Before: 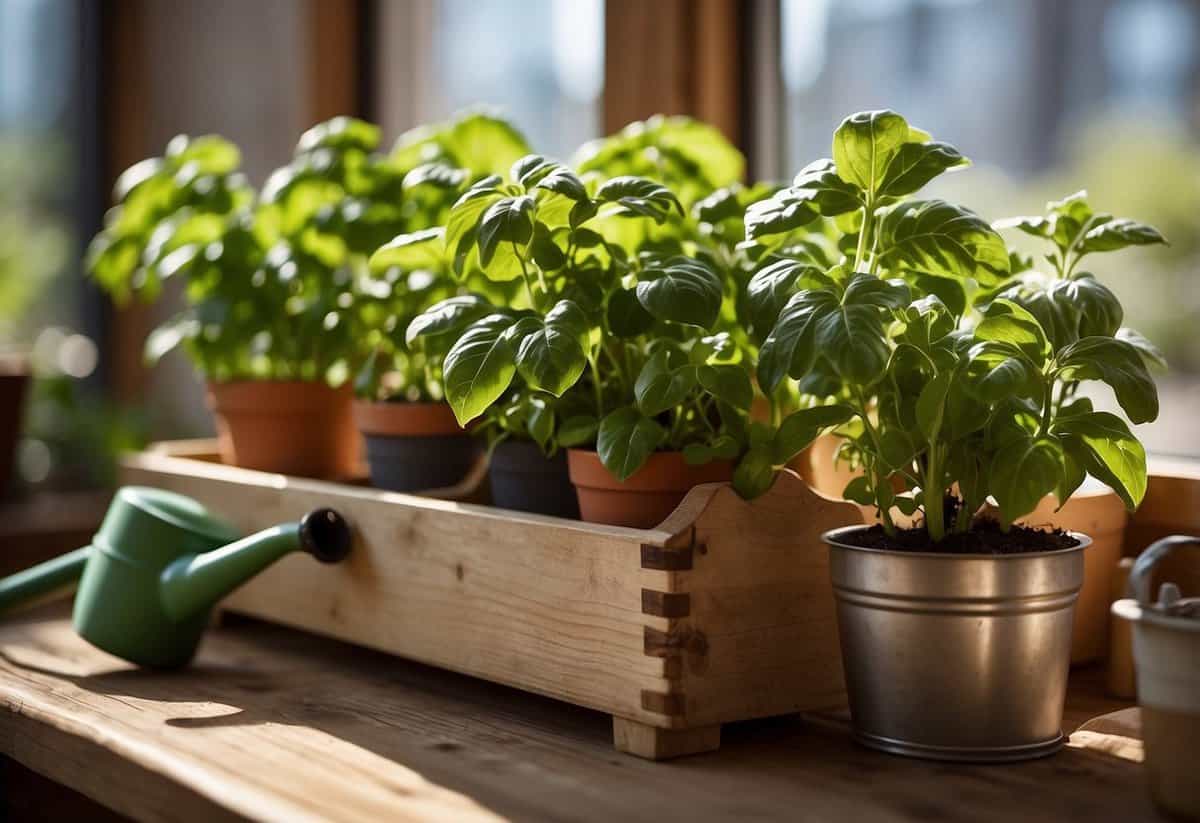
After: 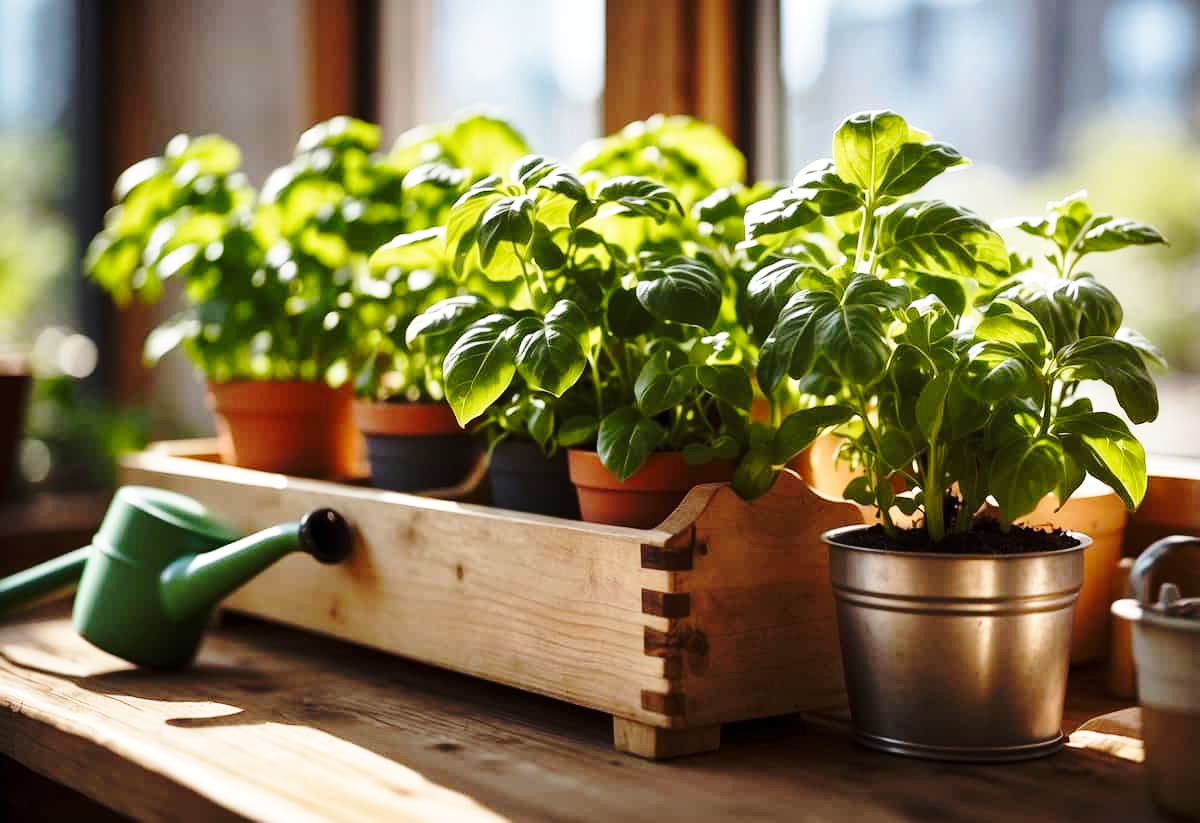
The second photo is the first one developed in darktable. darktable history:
base curve: curves: ch0 [(0, 0) (0.036, 0.037) (0.121, 0.228) (0.46, 0.76) (0.859, 0.983) (1, 1)], exposure shift 0.01, preserve colors none
